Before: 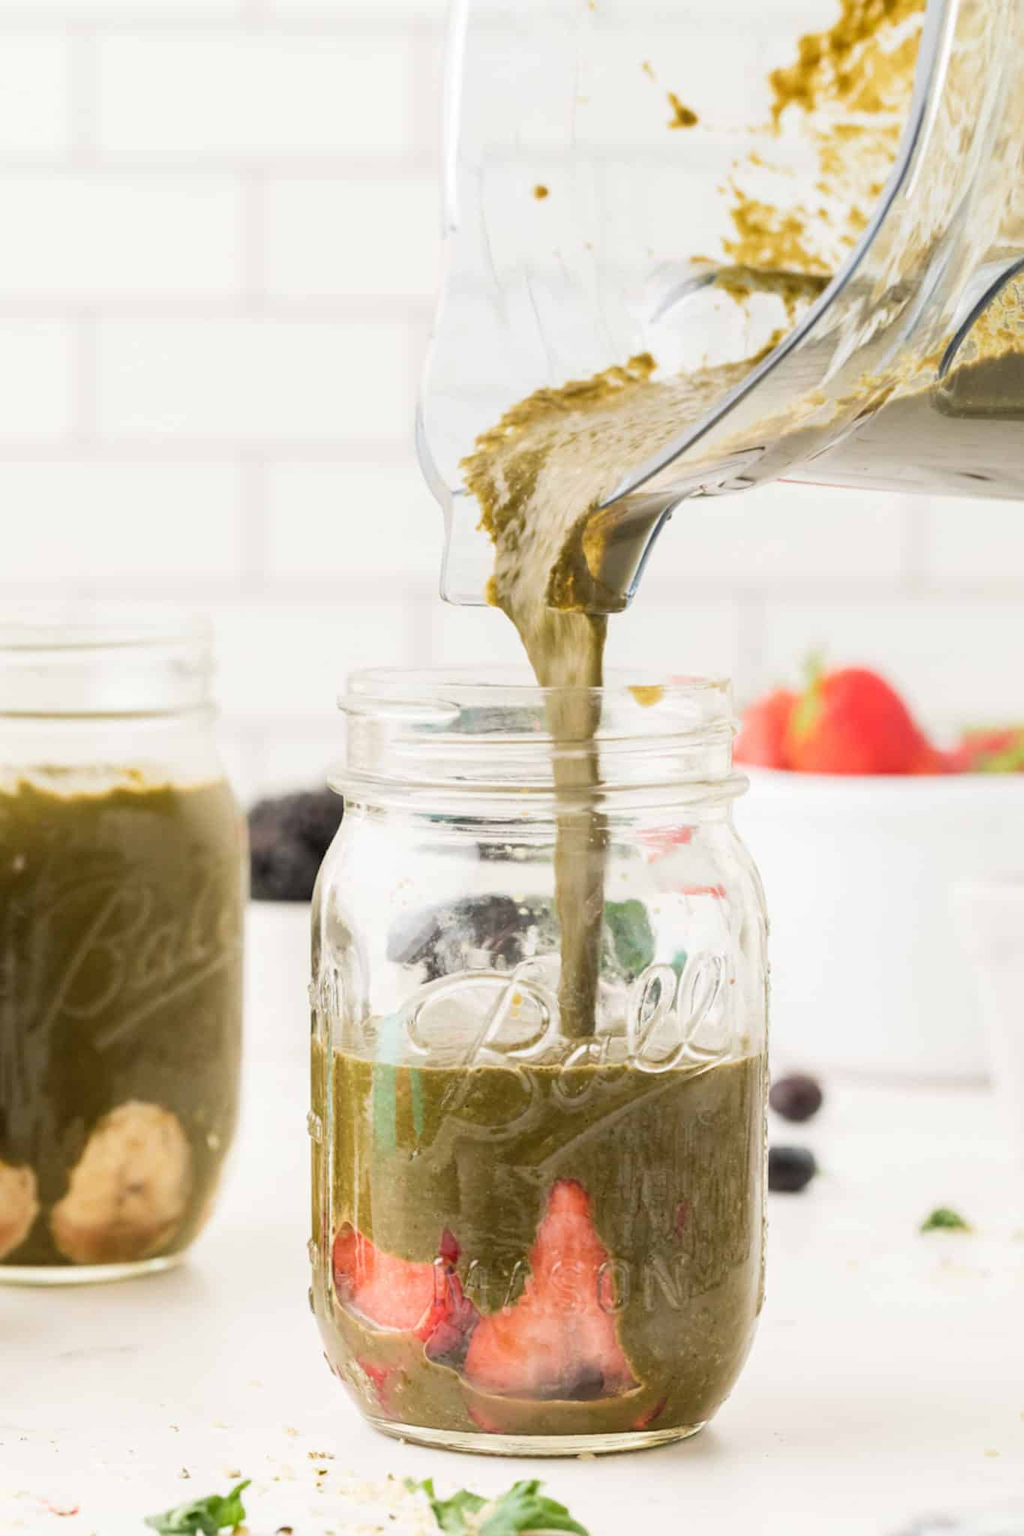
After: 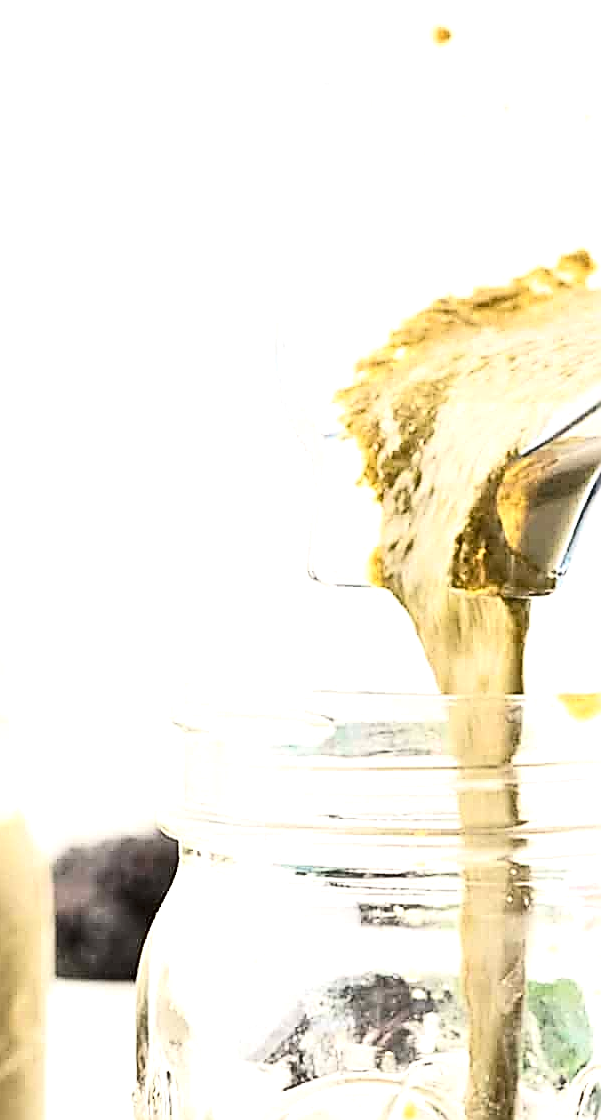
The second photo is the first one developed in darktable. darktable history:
exposure: black level correction 0, exposure 0.696 EV, compensate highlight preservation false
crop: left 20.456%, top 10.833%, right 35.465%, bottom 34.432%
sharpen: amount 1.845
contrast brightness saturation: contrast 0.298
